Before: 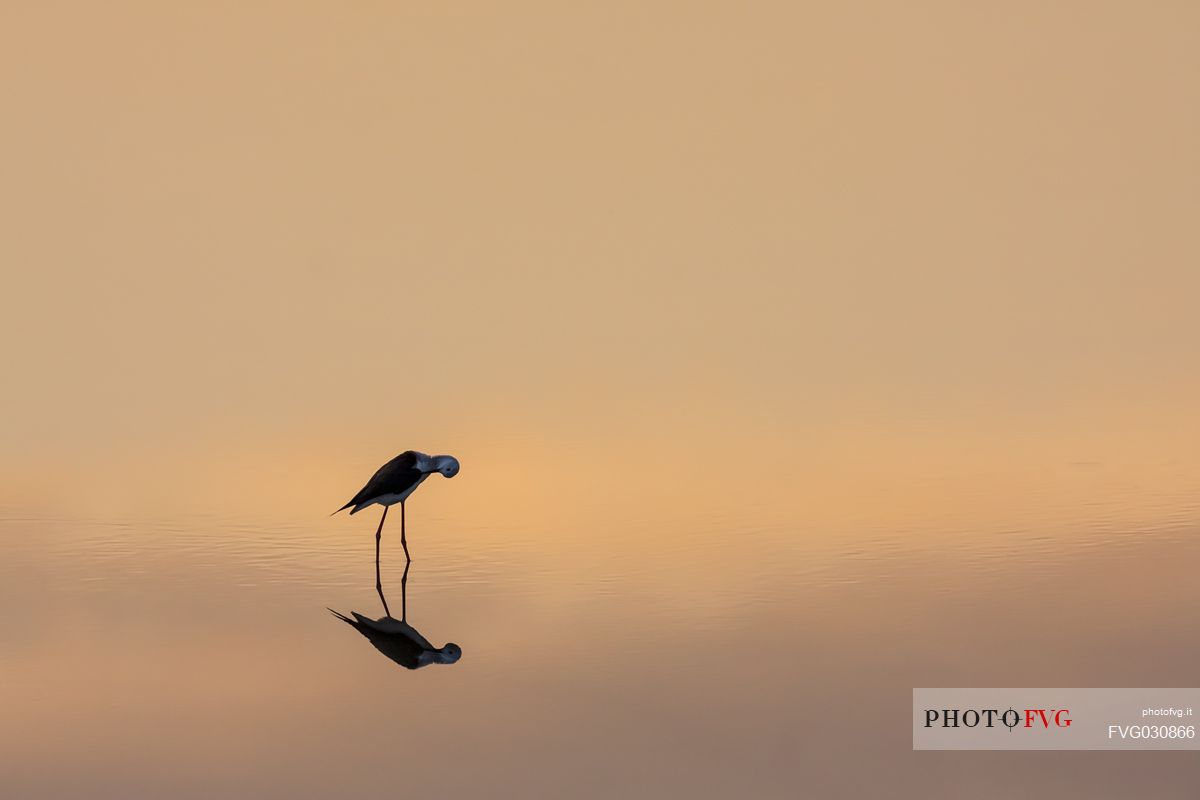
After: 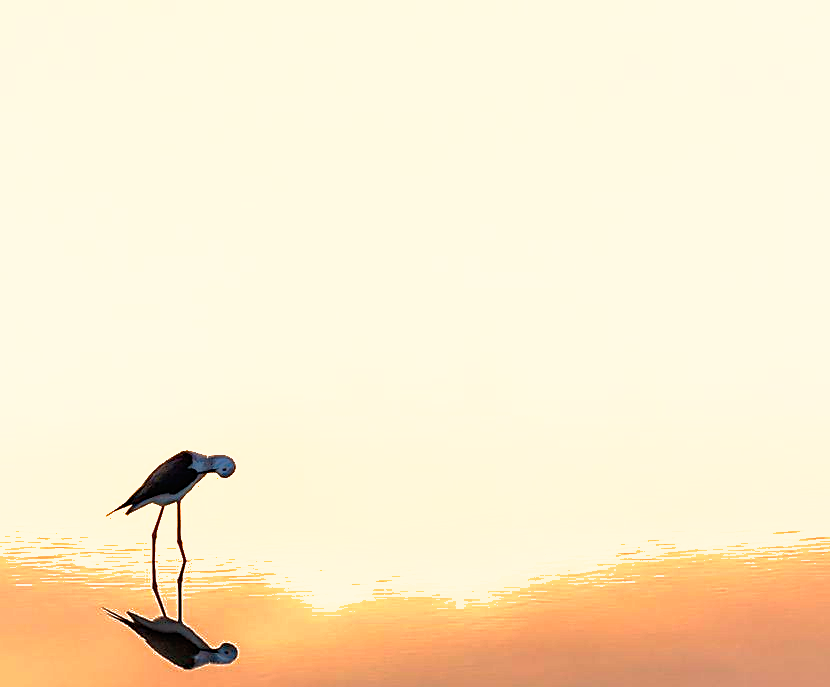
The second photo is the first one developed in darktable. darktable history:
sharpen: amount 0.495
crop: left 18.668%, right 12.163%, bottom 14.02%
exposure: black level correction 0, exposure 1.348 EV, compensate highlight preservation false
shadows and highlights: shadows 39.57, highlights -59.8
